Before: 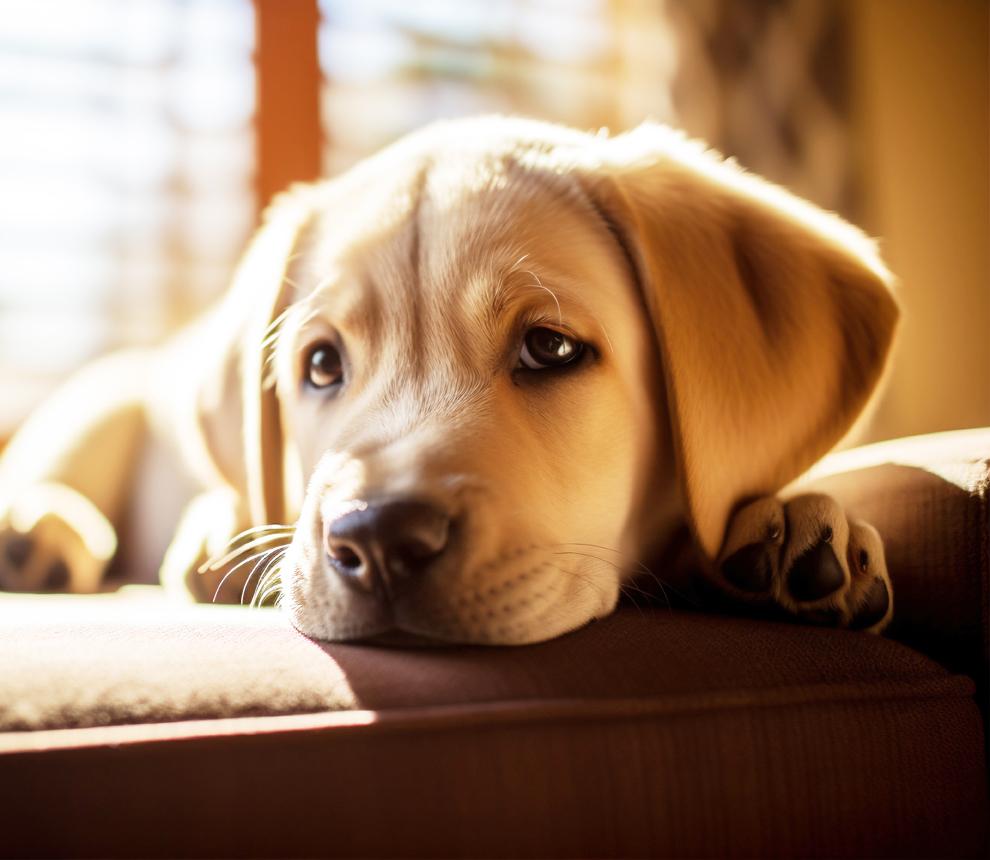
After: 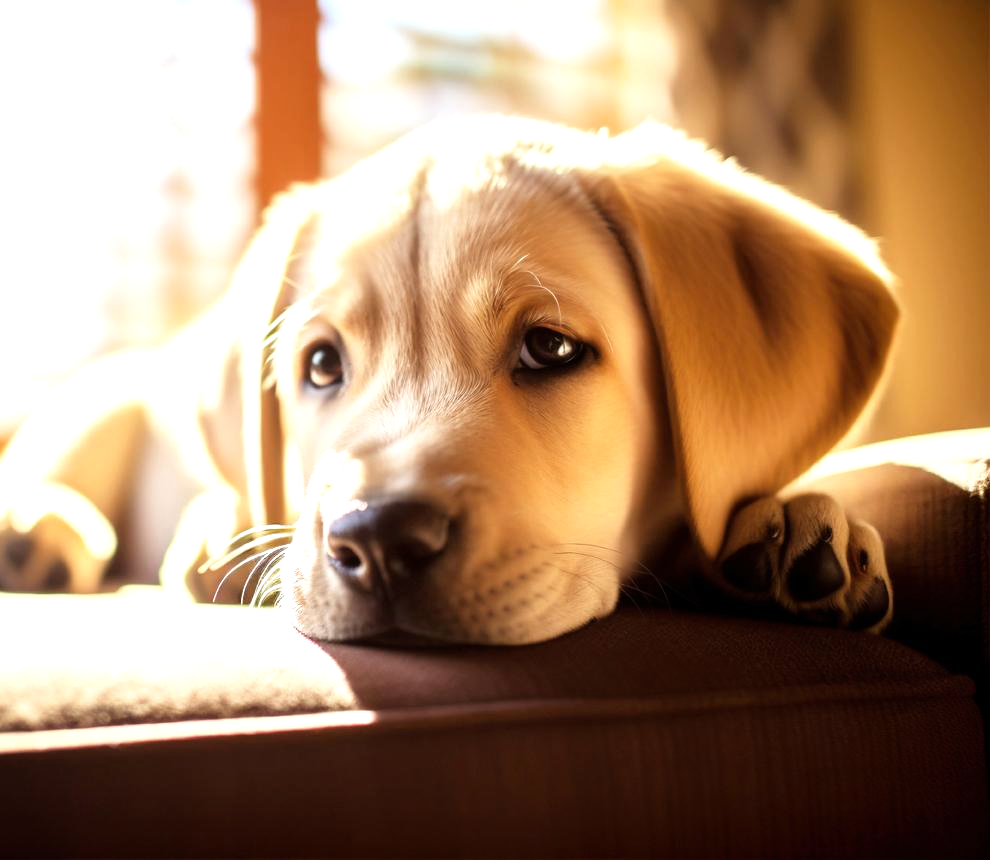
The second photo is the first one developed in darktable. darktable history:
tone equalizer: -8 EV -0.415 EV, -7 EV -0.413 EV, -6 EV -0.35 EV, -5 EV -0.253 EV, -3 EV 0.202 EV, -2 EV 0.304 EV, -1 EV 0.372 EV, +0 EV 0.4 EV
